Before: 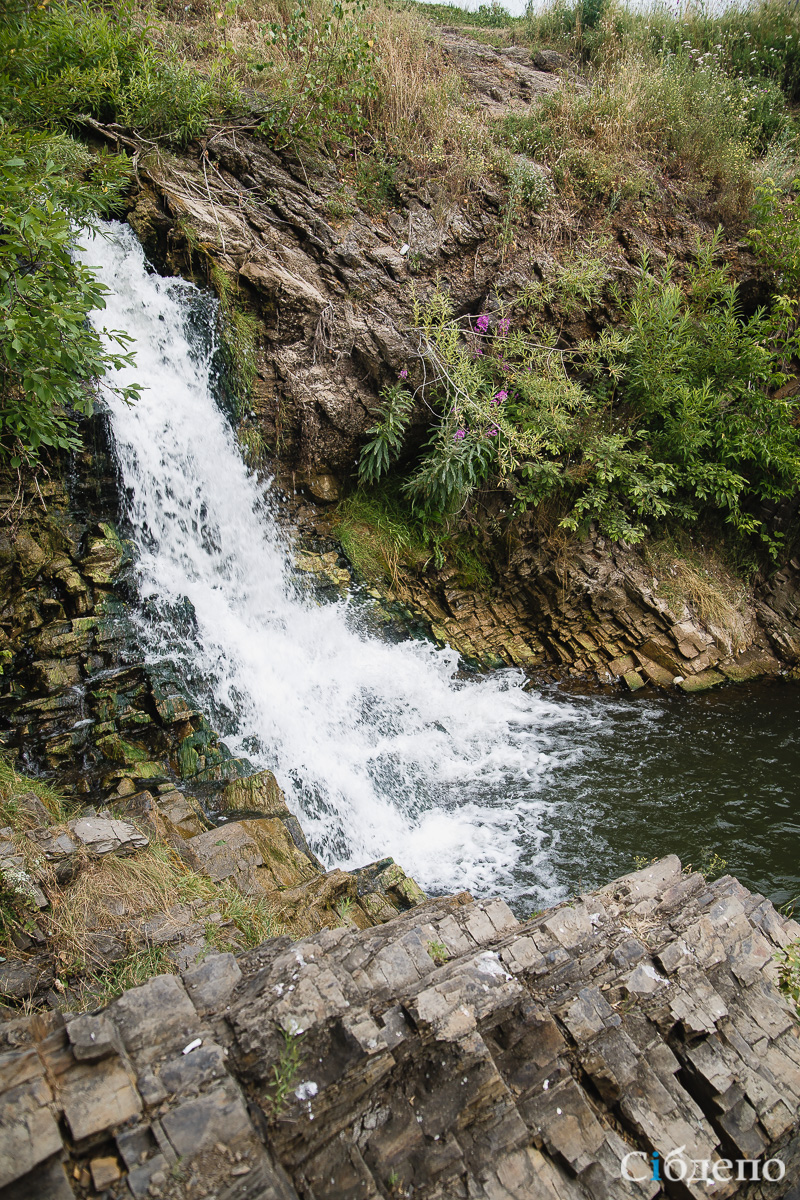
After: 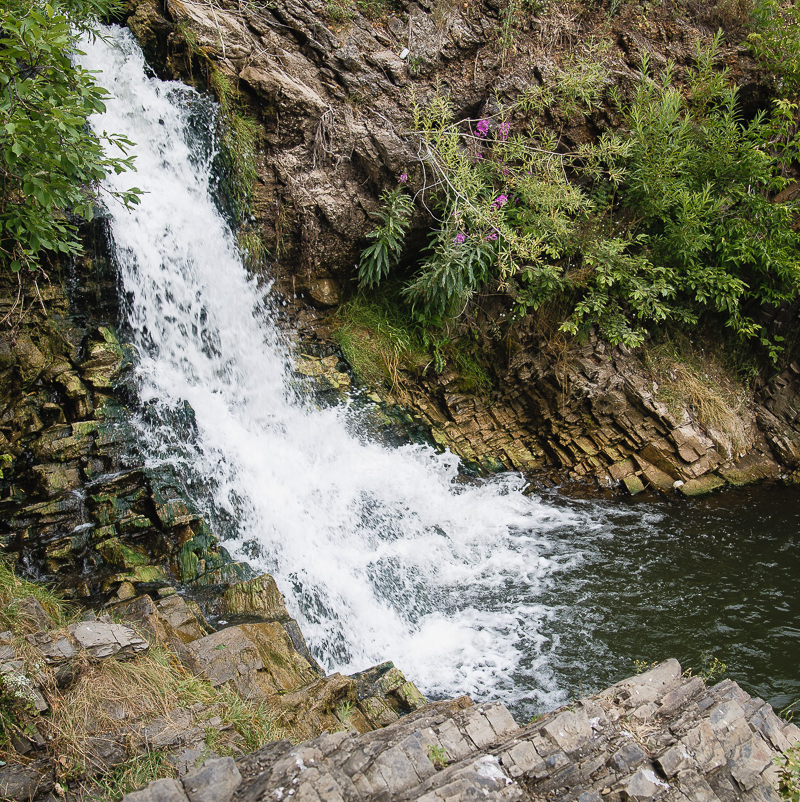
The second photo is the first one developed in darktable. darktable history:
crop: top 16.34%, bottom 16.788%
